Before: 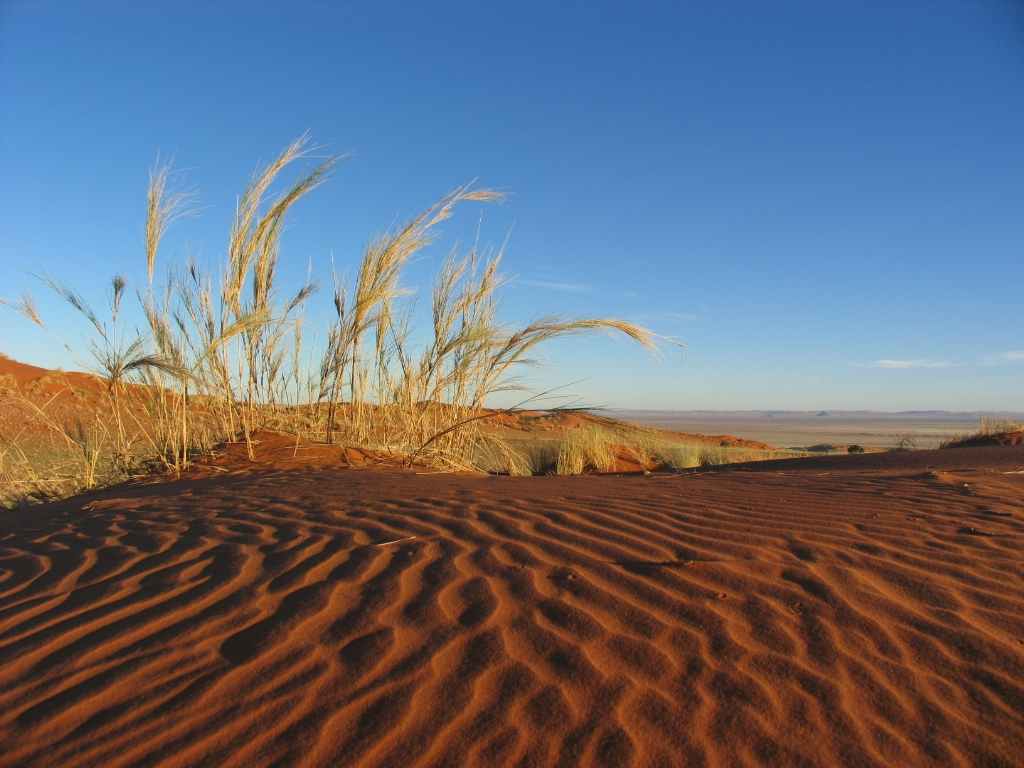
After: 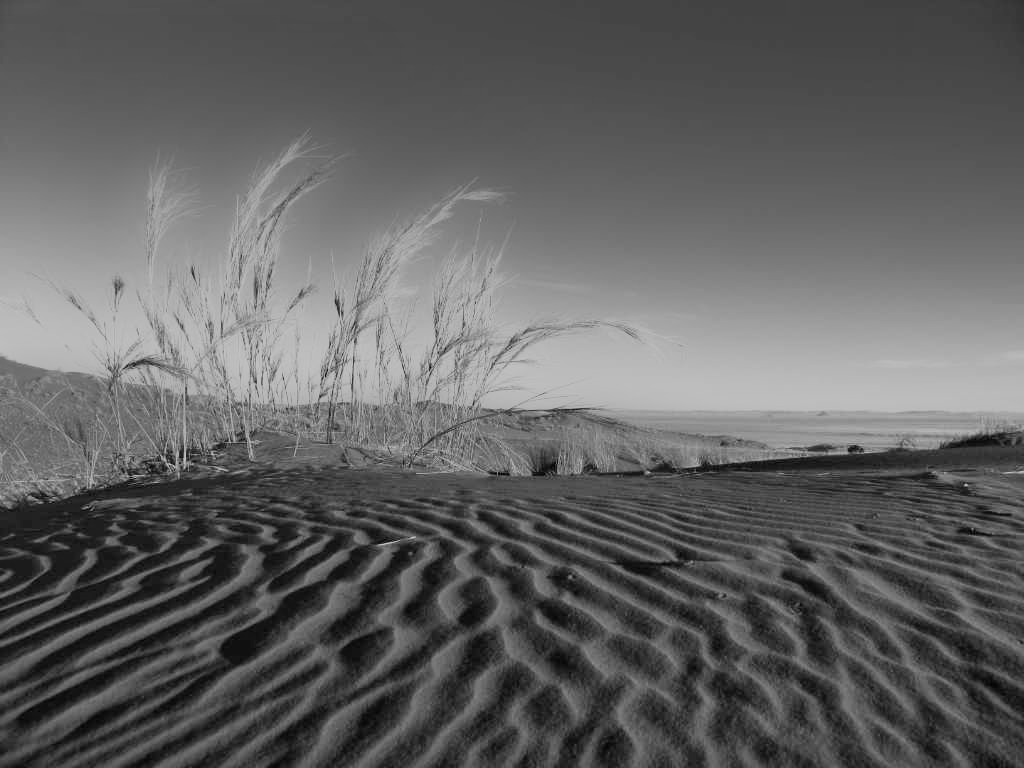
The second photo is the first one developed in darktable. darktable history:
filmic rgb: middle gray luminance 10%, black relative exposure -8.61 EV, white relative exposure 3.3 EV, threshold 6 EV, target black luminance 0%, hardness 5.2, latitude 44.69%, contrast 1.302, highlights saturation mix 5%, shadows ↔ highlights balance 24.64%, add noise in highlights 0, preserve chrominance no, color science v3 (2019), use custom middle-gray values true, iterations of high-quality reconstruction 0, contrast in highlights soft, enable highlight reconstruction true
color correction: highlights a* -39.68, highlights b* -40, shadows a* -40, shadows b* -40, saturation -3
monochrome: a -71.75, b 75.82
color balance rgb: perceptual saturation grading › global saturation 25%, global vibrance 20%
white balance: red 1.045, blue 0.932
